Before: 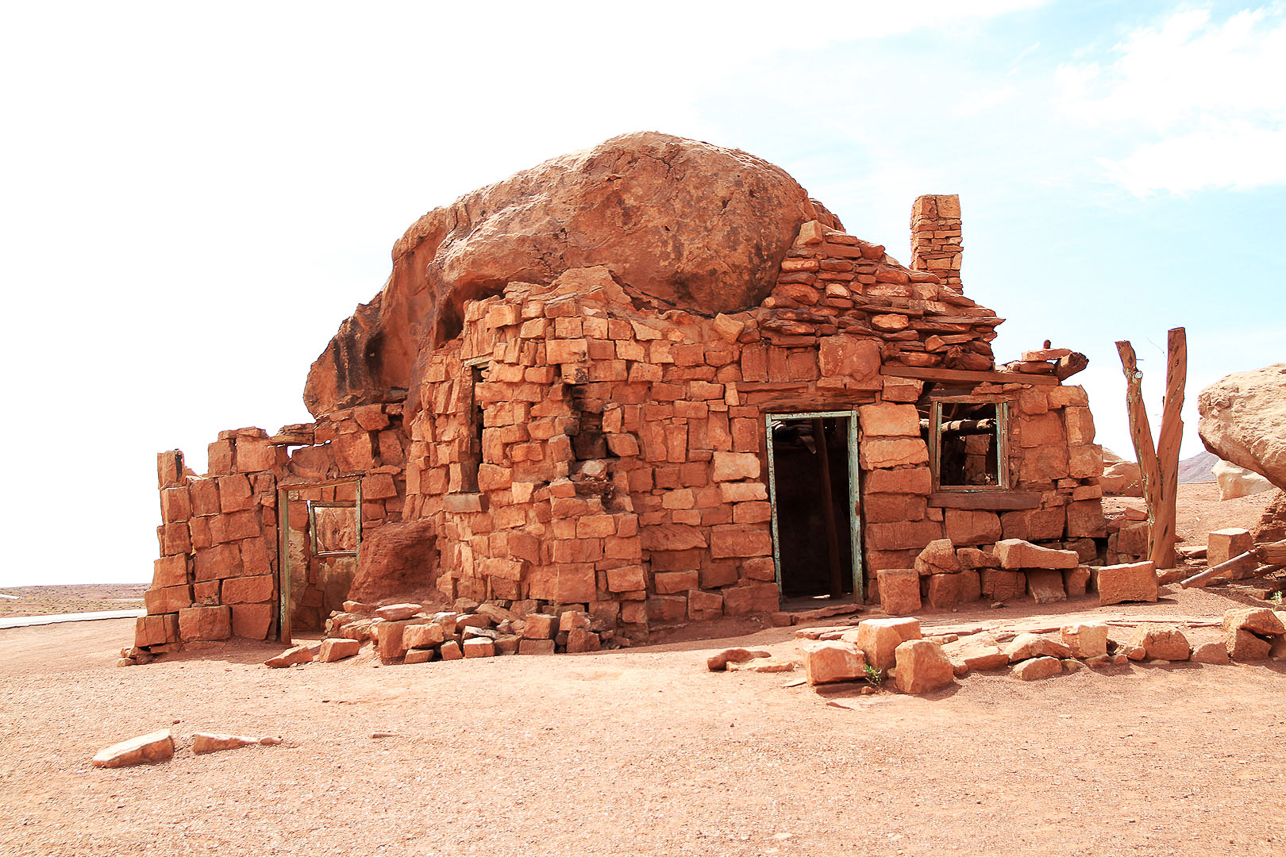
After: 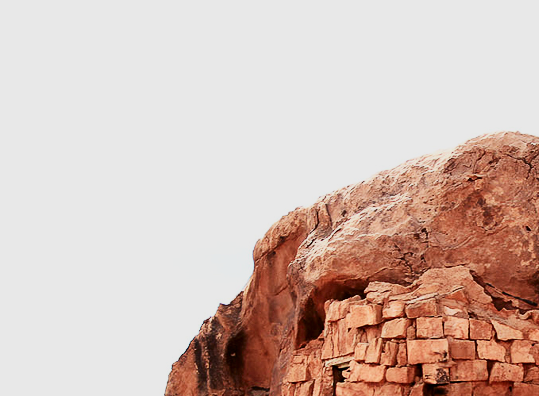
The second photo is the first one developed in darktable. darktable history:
filmic rgb: black relative exposure -6.68 EV, white relative exposure 4.56 EV, hardness 3.25
contrast brightness saturation: contrast 0.28
crop and rotate: left 10.817%, top 0.062%, right 47.194%, bottom 53.626%
